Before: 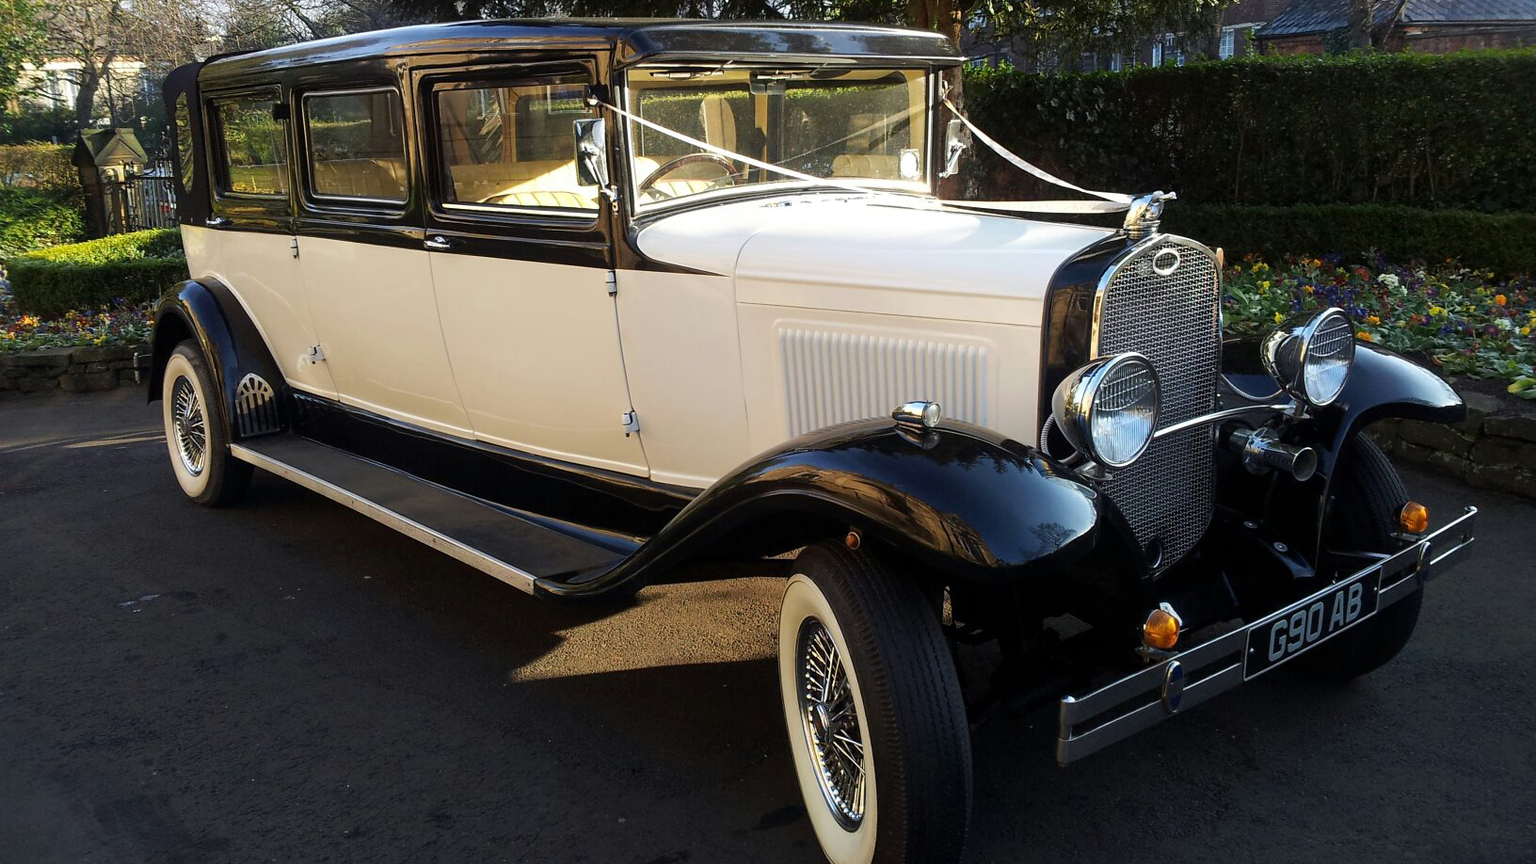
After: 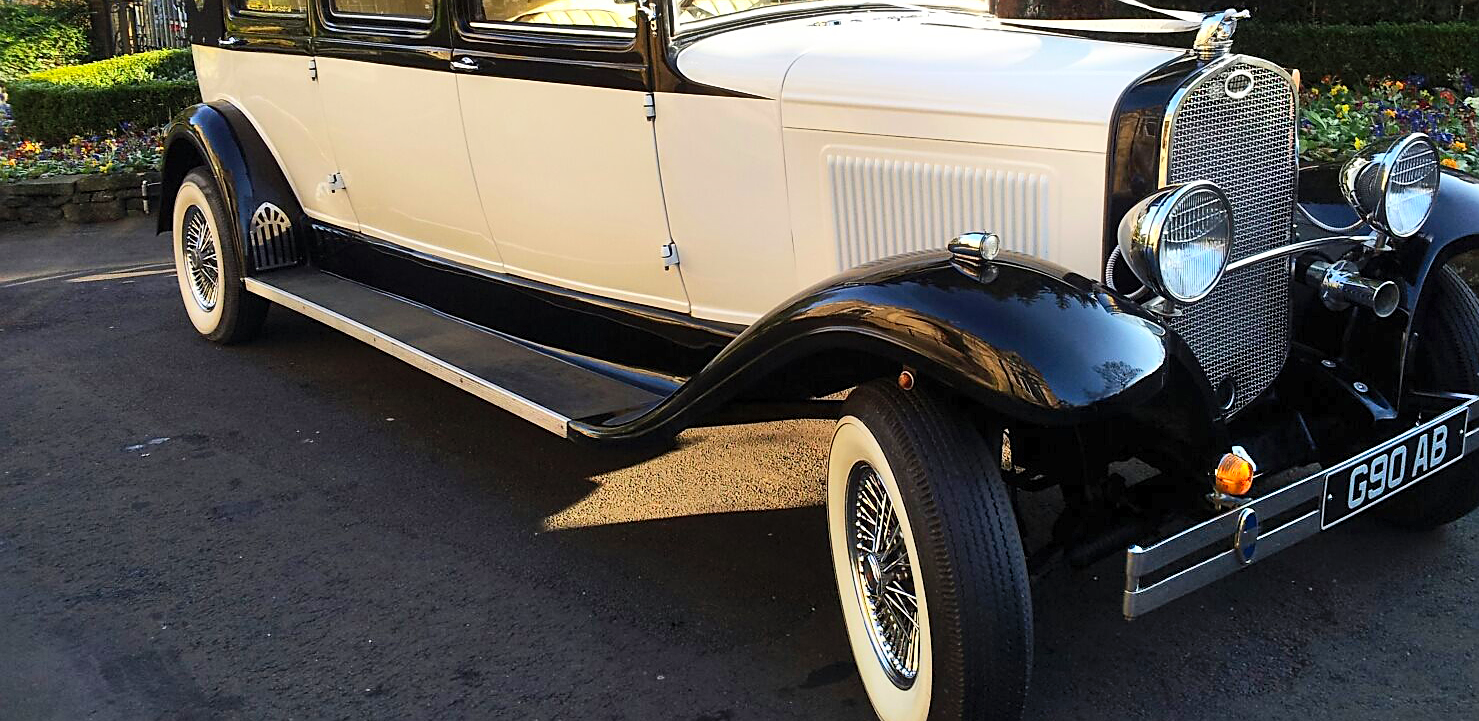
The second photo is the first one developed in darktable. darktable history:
contrast brightness saturation: contrast 0.199, brightness 0.158, saturation 0.224
crop: top 21.149%, right 9.334%, bottom 0.227%
shadows and highlights: low approximation 0.01, soften with gaussian
sharpen: on, module defaults
